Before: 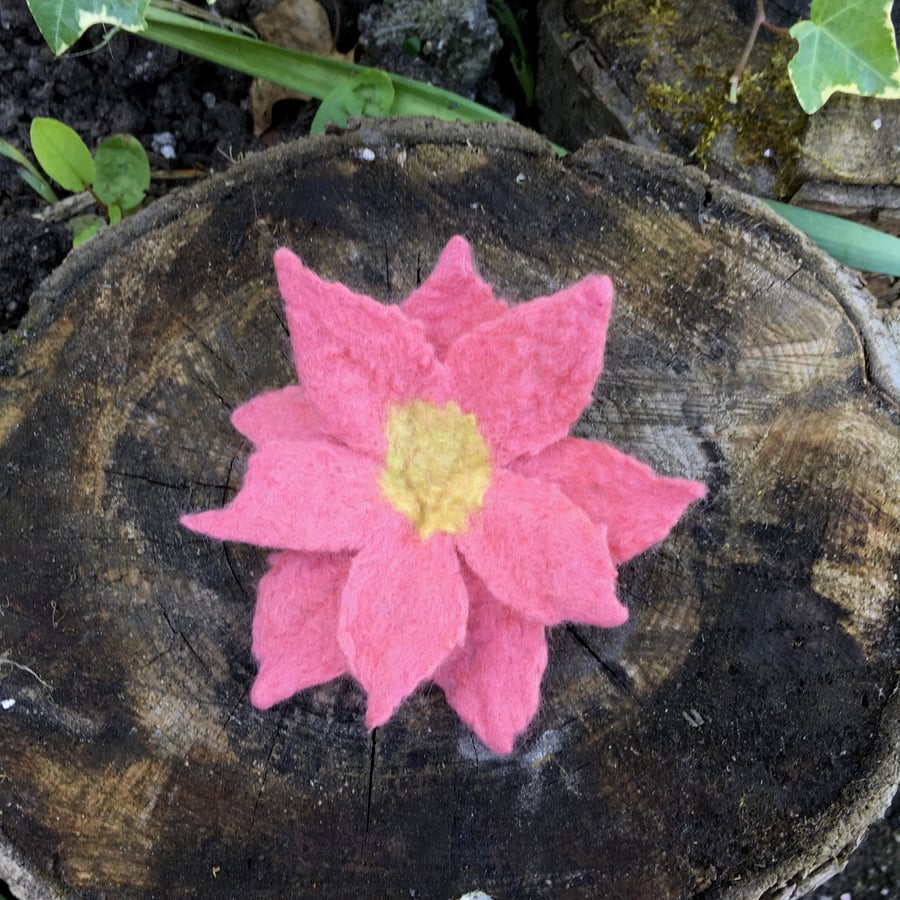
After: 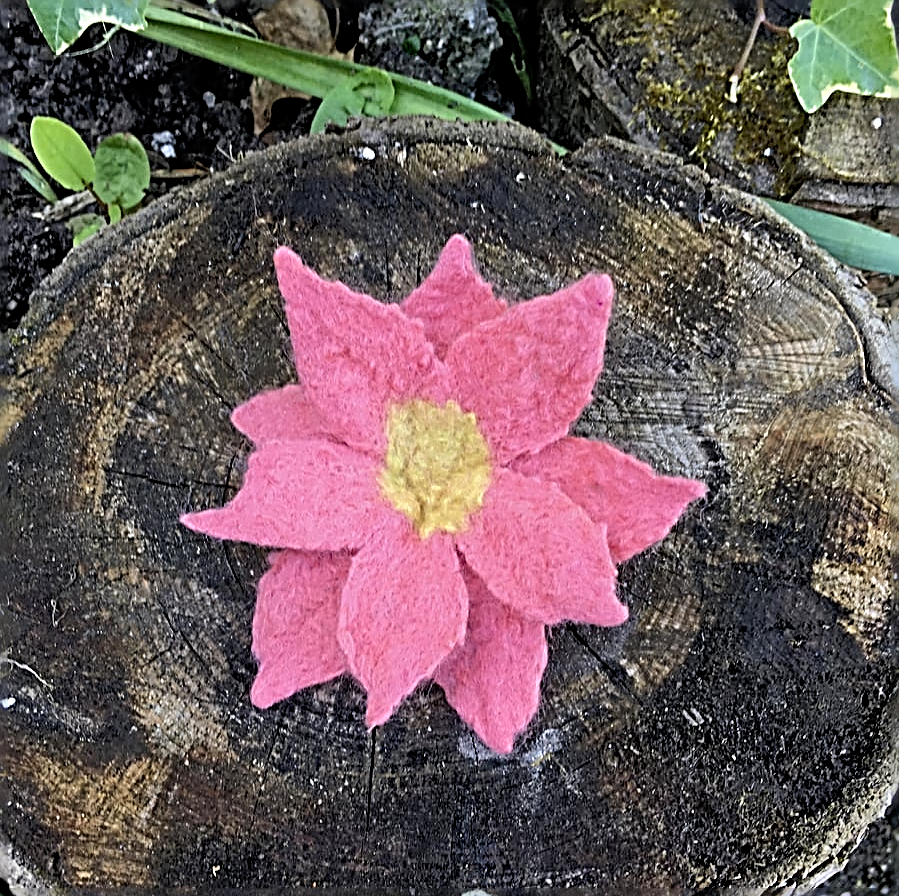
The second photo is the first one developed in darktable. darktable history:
sharpen: radius 3.164, amount 1.736
crop: top 0.194%, bottom 0.18%
tone equalizer: -8 EV -1.87 EV, -7 EV -1.16 EV, -6 EV -1.61 EV
shadows and highlights: low approximation 0.01, soften with gaussian
